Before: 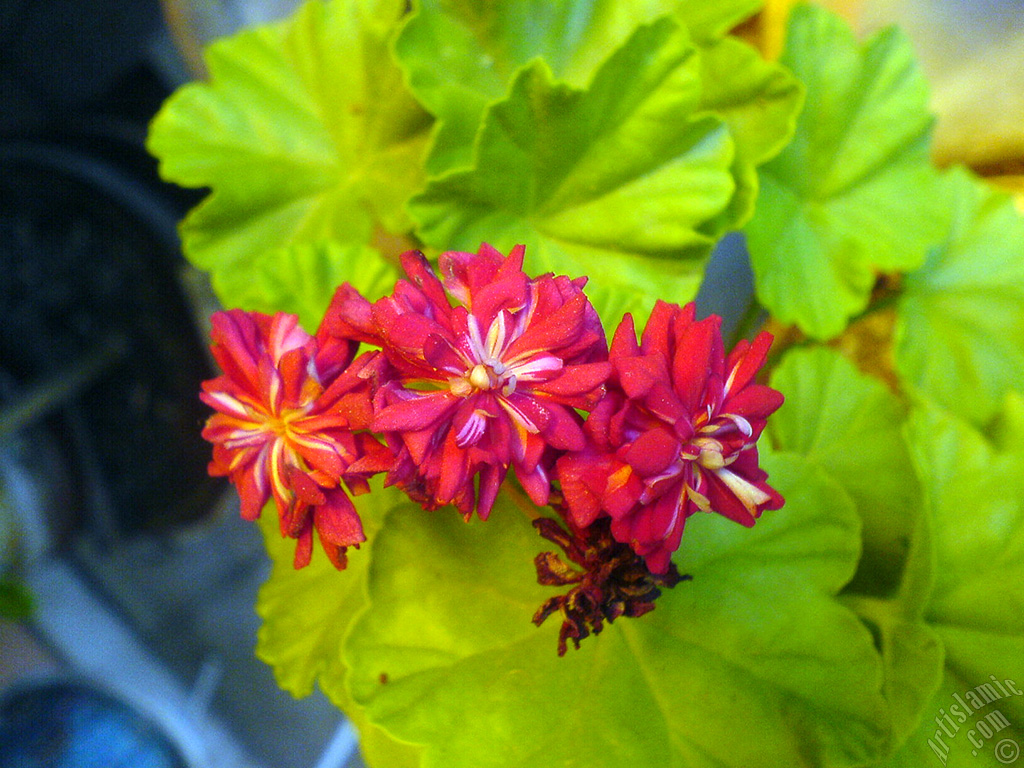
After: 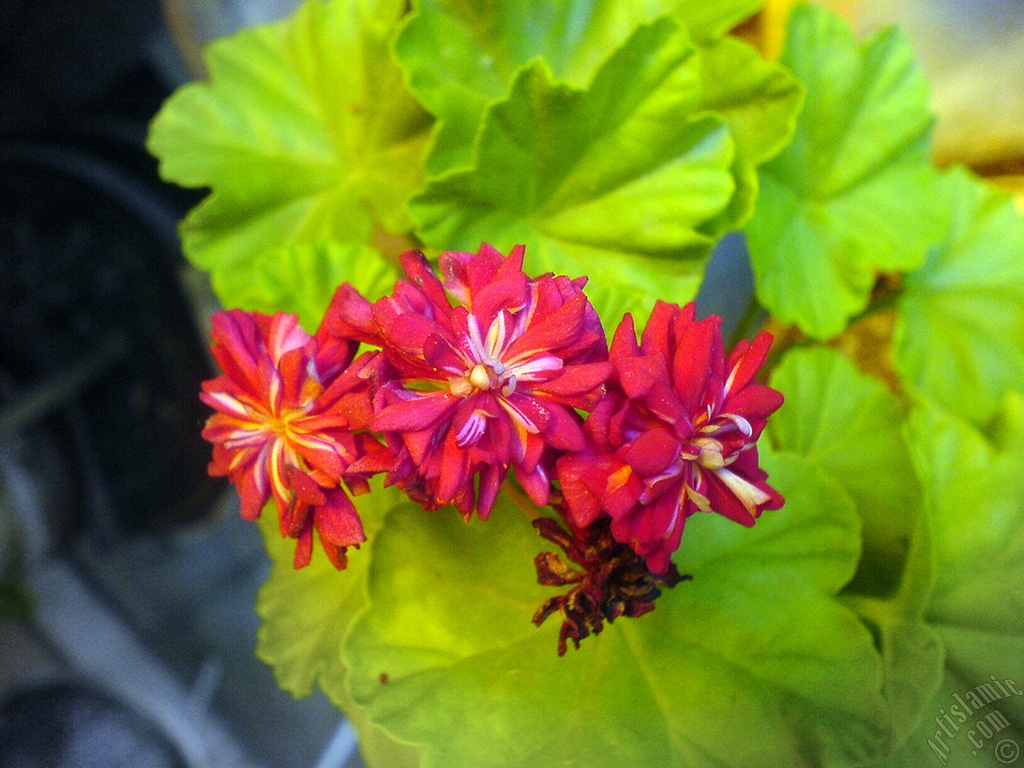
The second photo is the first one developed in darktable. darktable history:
vignetting: center (0.217, -0.23)
